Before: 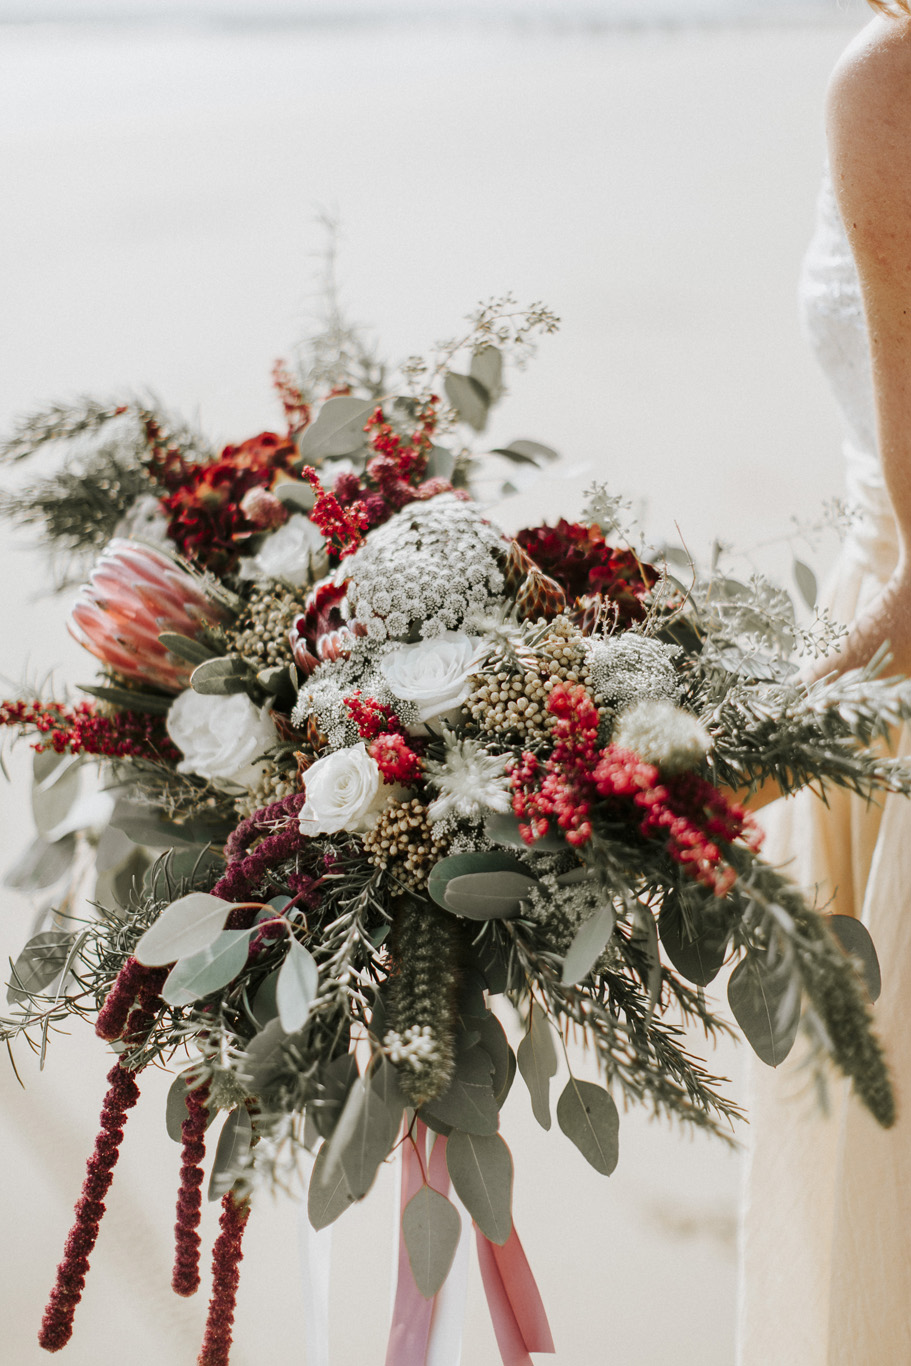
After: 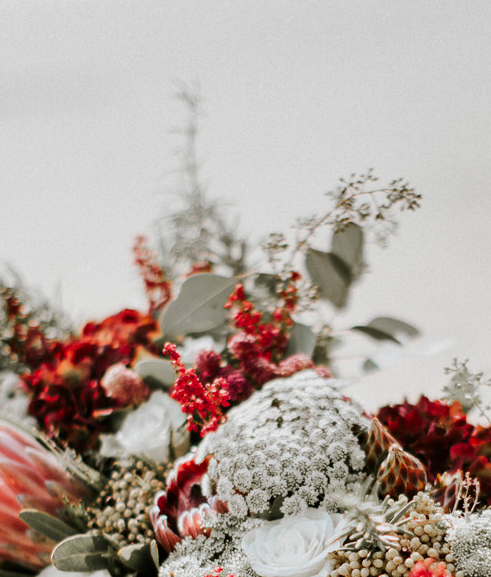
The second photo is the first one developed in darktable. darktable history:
shadows and highlights: shadows 60, soften with gaussian
crop: left 15.306%, top 9.065%, right 30.789%, bottom 48.638%
